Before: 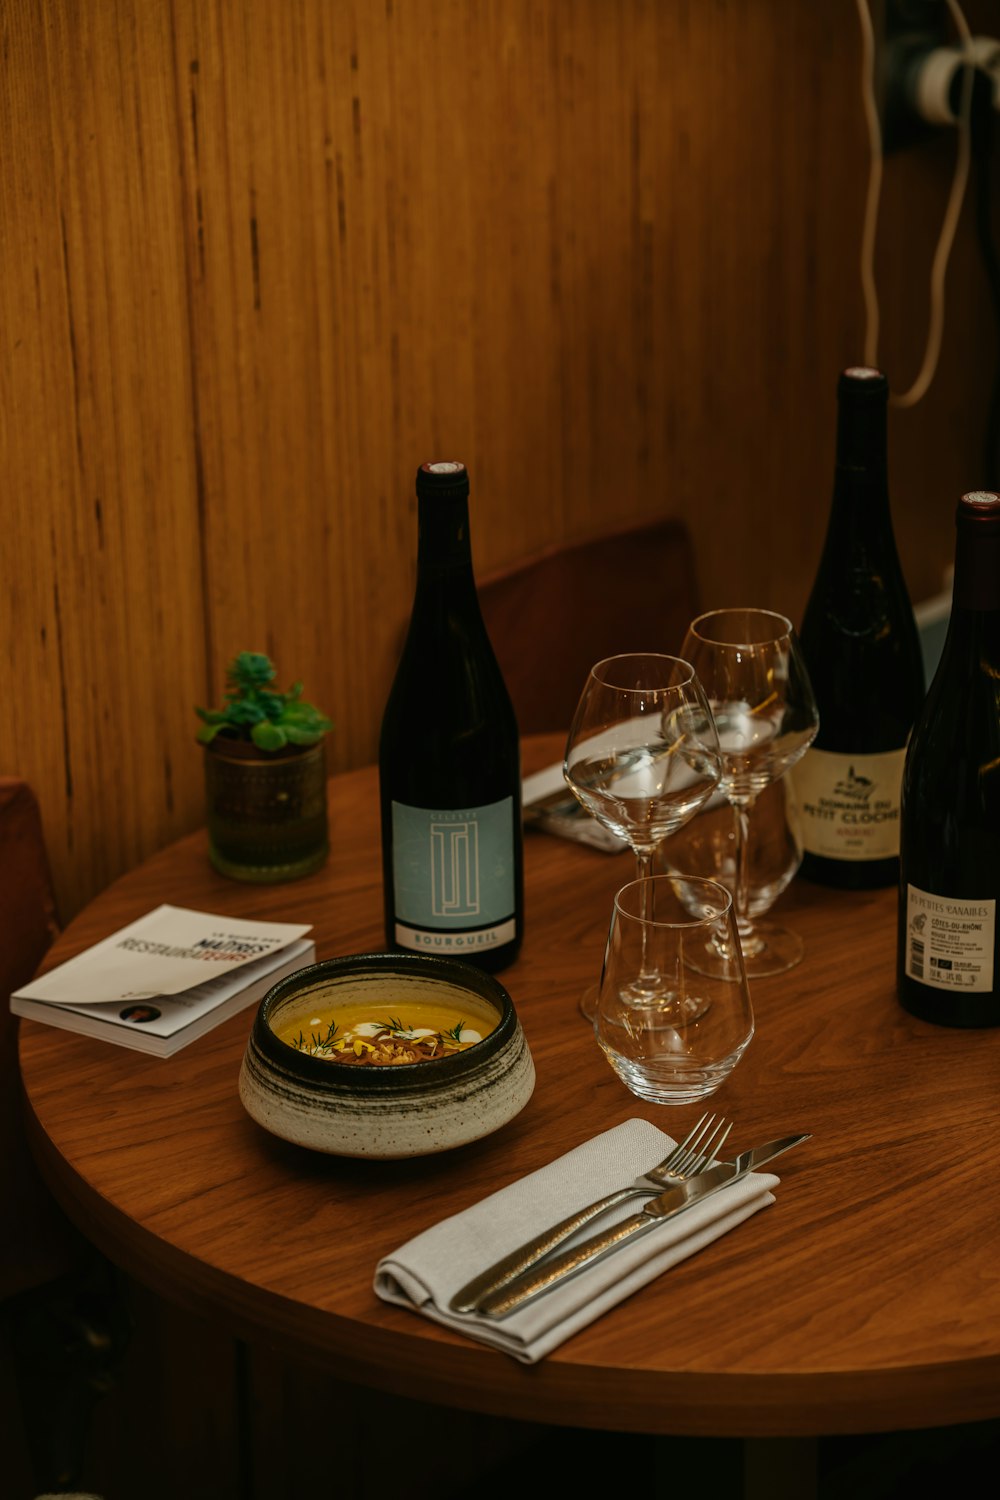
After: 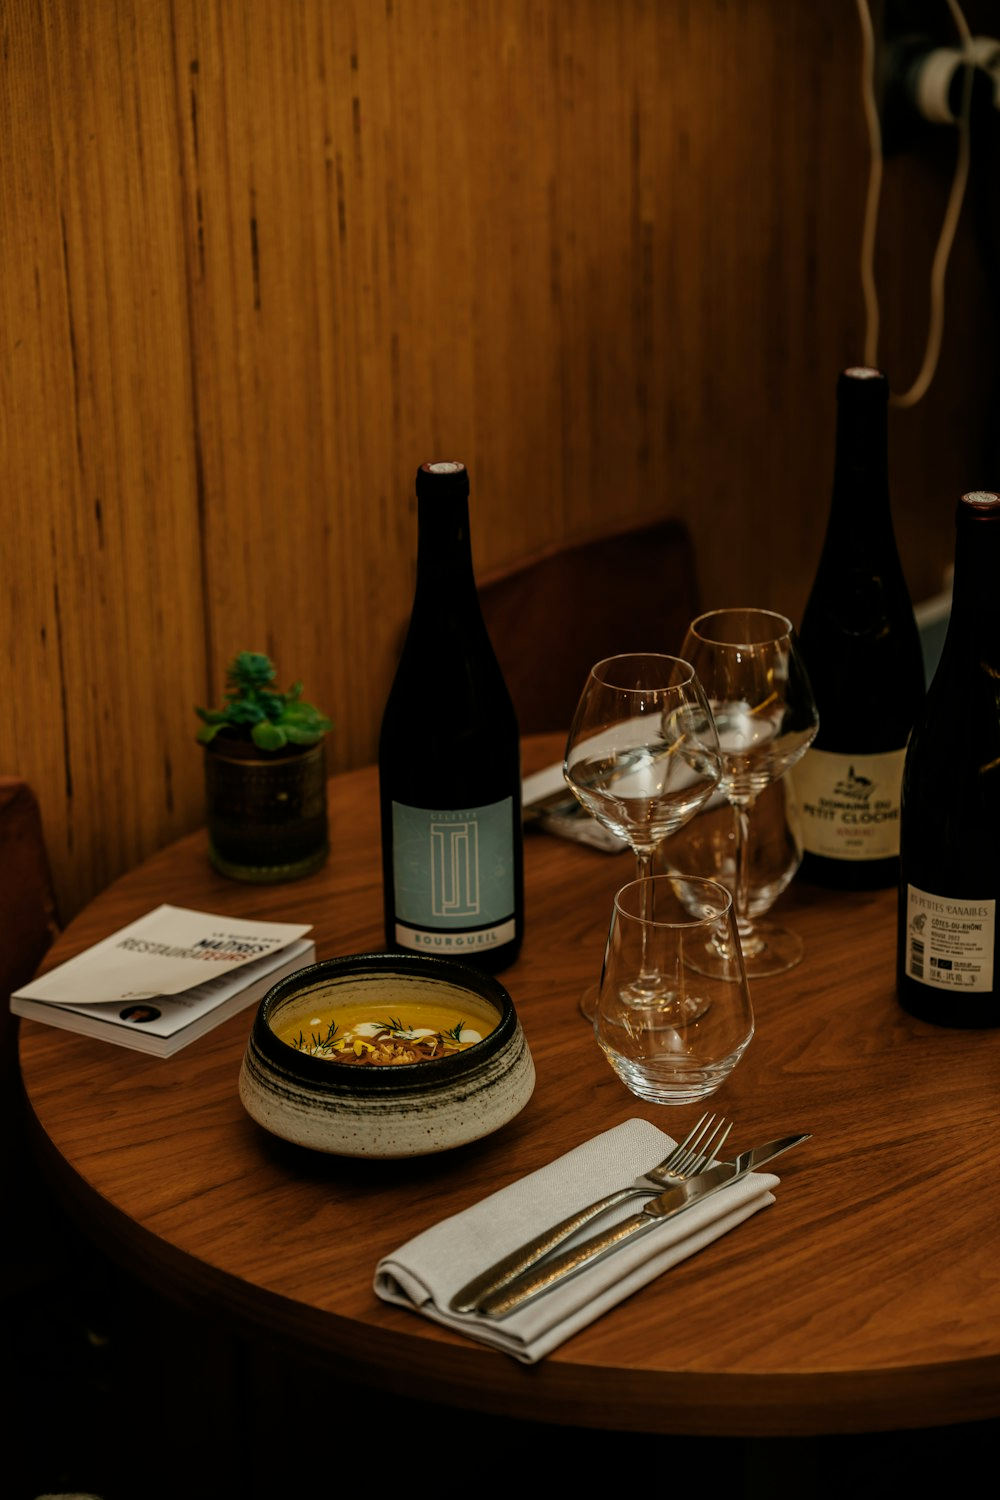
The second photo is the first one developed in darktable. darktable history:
filmic rgb: middle gray luminance 18.42%, black relative exposure -11.45 EV, white relative exposure 2.55 EV, threshold 6 EV, target black luminance 0%, hardness 8.41, latitude 99%, contrast 1.084, shadows ↔ highlights balance 0.505%, add noise in highlights 0, preserve chrominance max RGB, color science v3 (2019), use custom middle-gray values true, iterations of high-quality reconstruction 0, contrast in highlights soft, enable highlight reconstruction true
